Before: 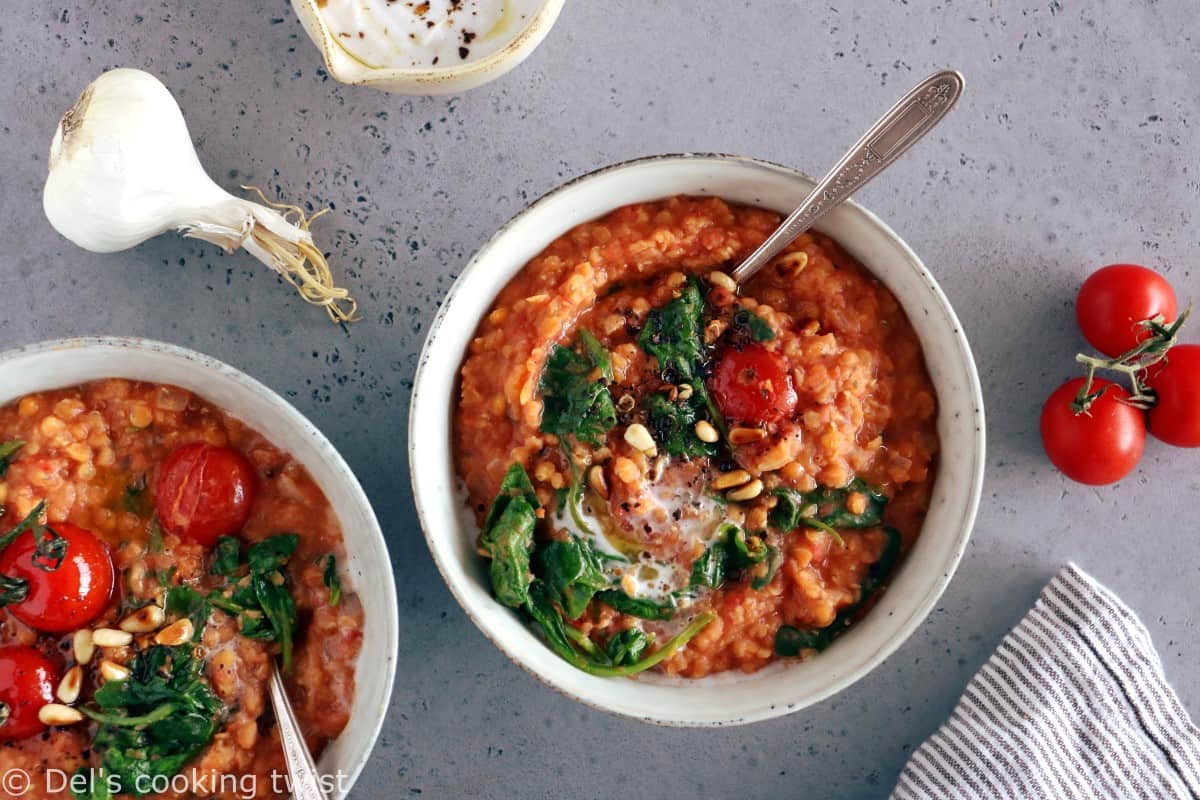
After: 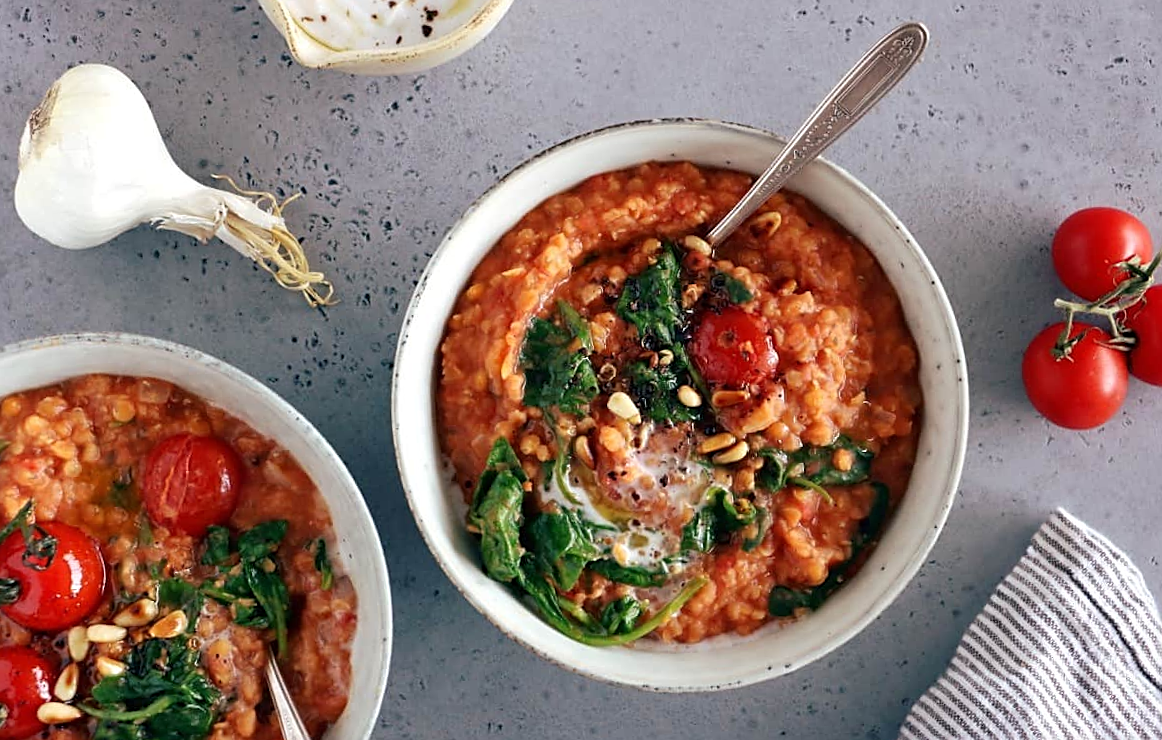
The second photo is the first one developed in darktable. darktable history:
sharpen: radius 1.967
rotate and perspective: rotation -3°, crop left 0.031, crop right 0.968, crop top 0.07, crop bottom 0.93
